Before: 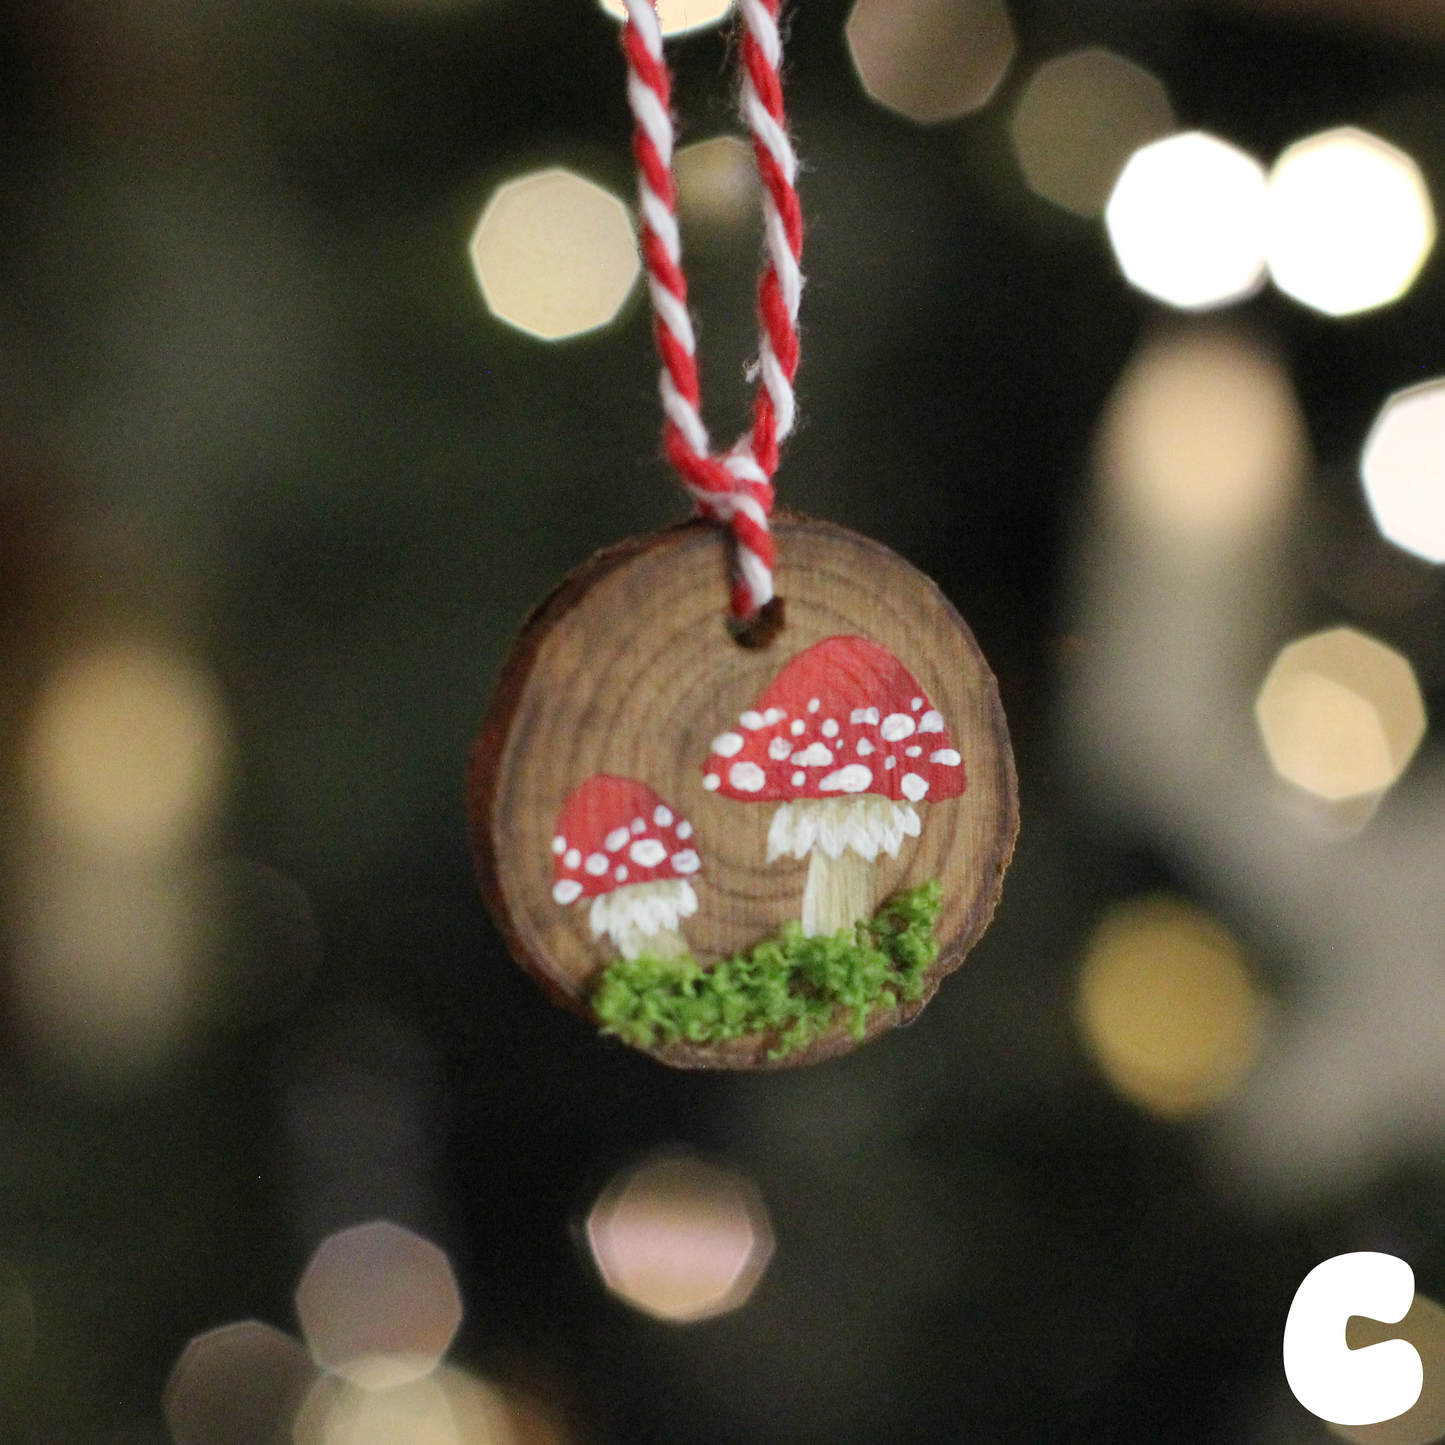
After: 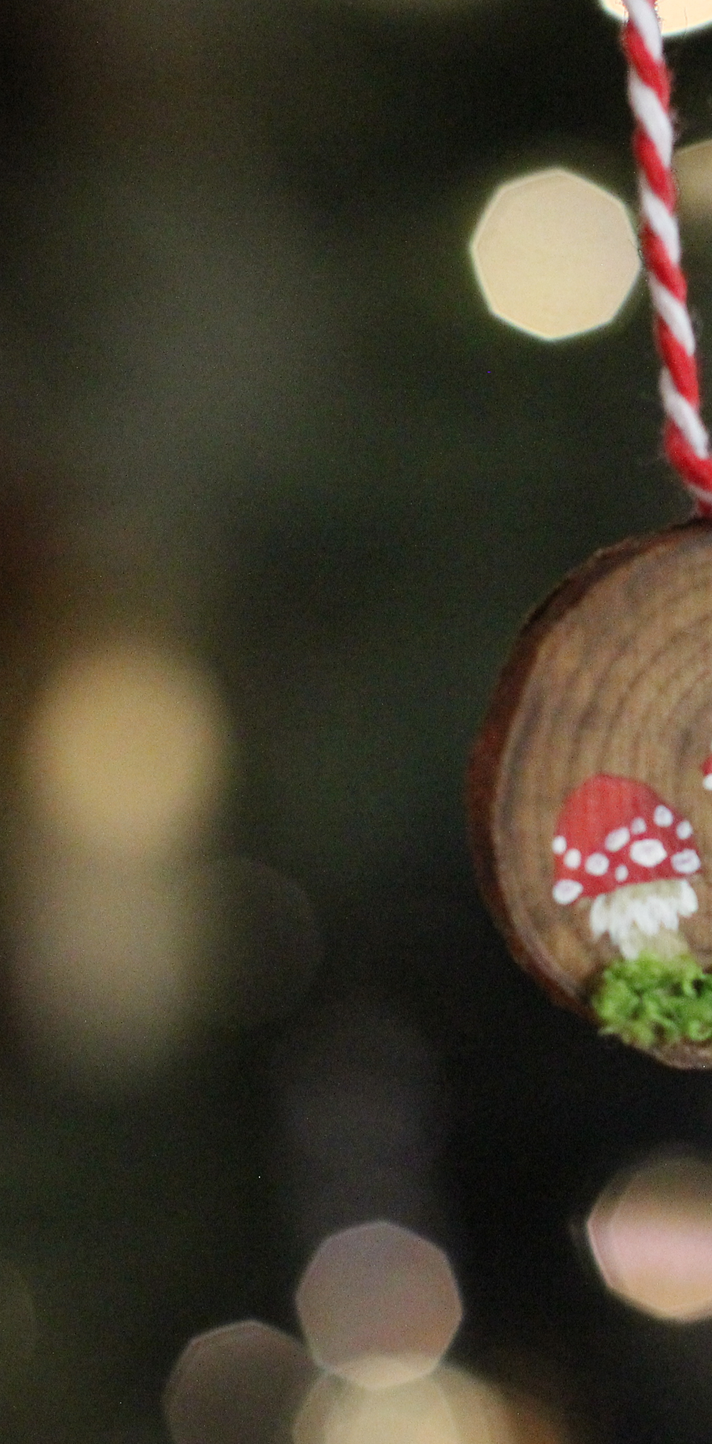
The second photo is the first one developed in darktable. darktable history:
crop and rotate: left 0.06%, top 0%, right 50.619%
